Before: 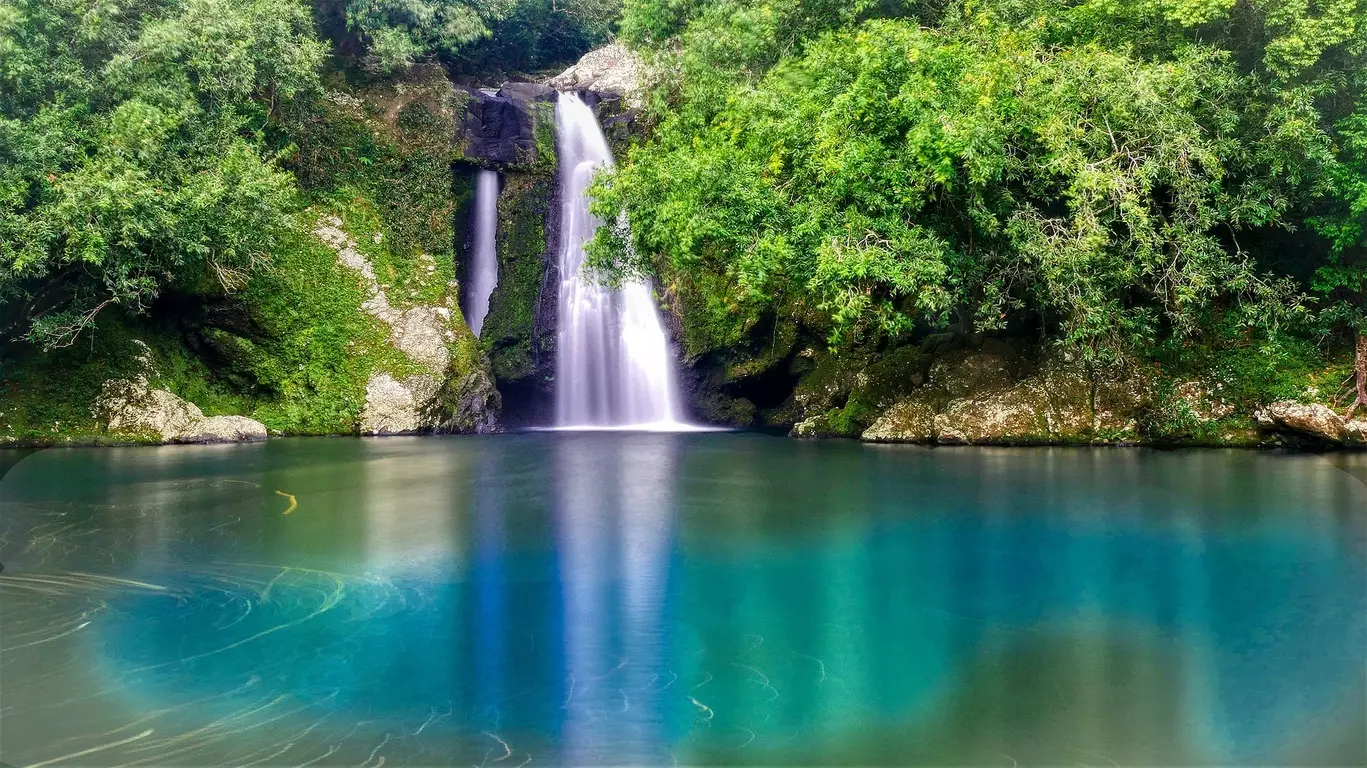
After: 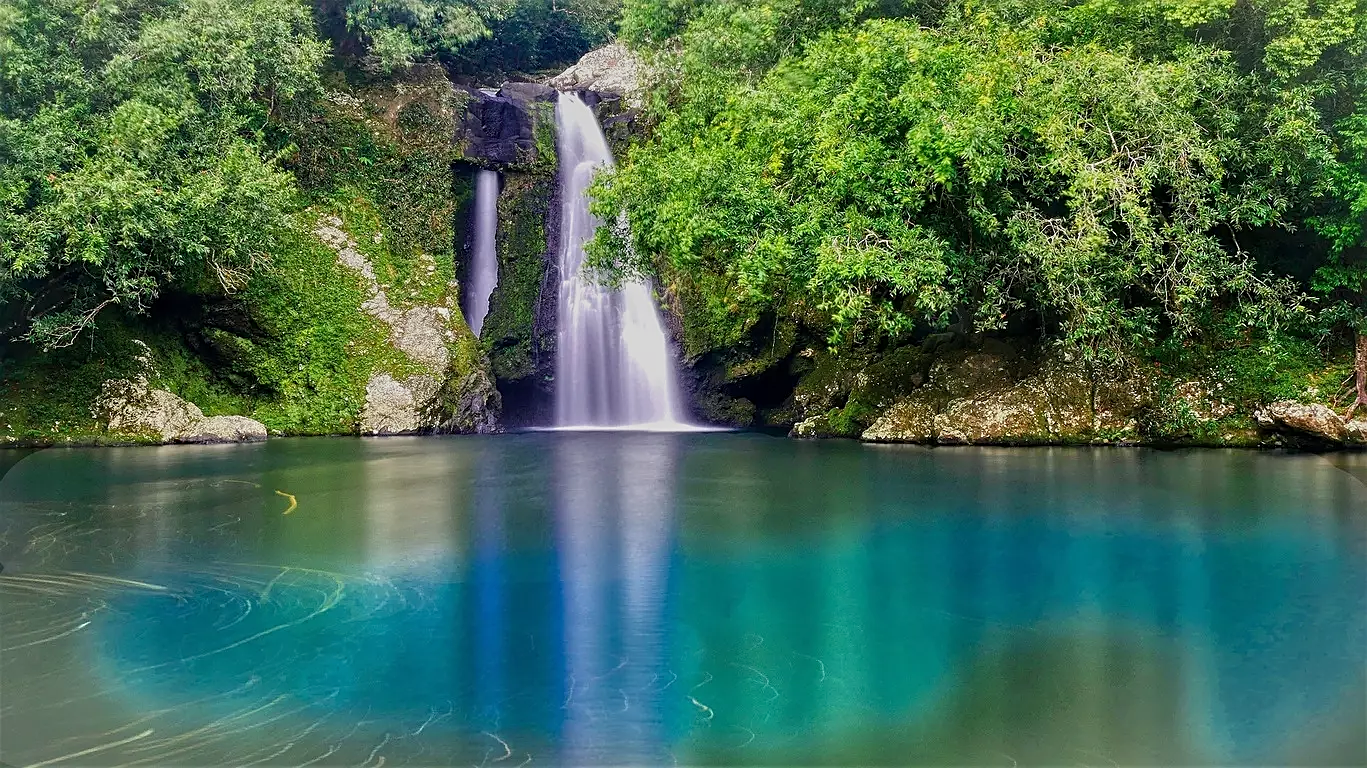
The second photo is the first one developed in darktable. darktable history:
tone equalizer: -8 EV -0.001 EV, -7 EV 0.003 EV, -6 EV -0.019 EV, -5 EV 0.018 EV, -4 EV -0.015 EV, -3 EV 0.011 EV, -2 EV -0.073 EV, -1 EV -0.292 EV, +0 EV -0.553 EV
sharpen: on, module defaults
